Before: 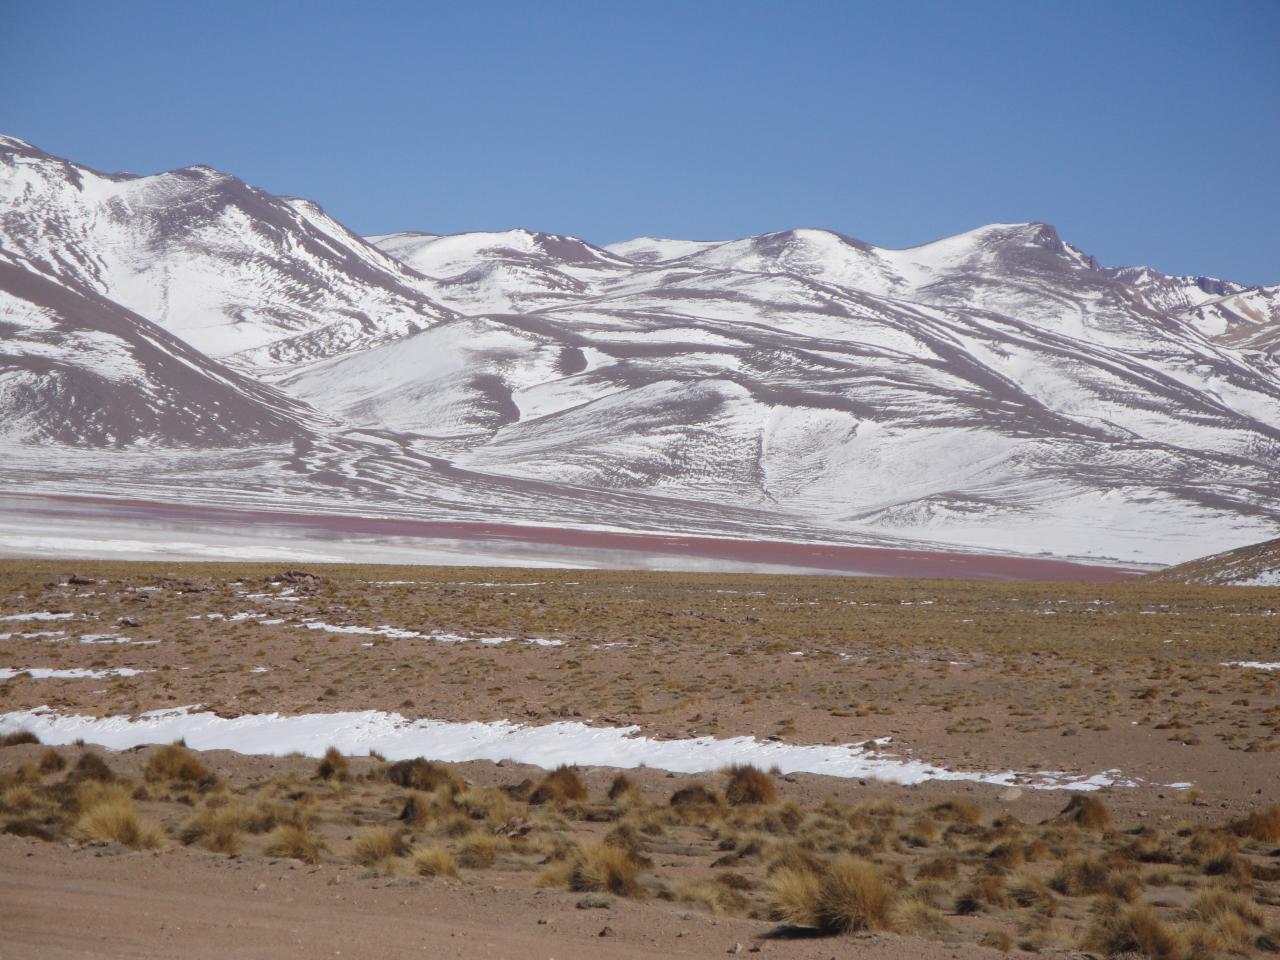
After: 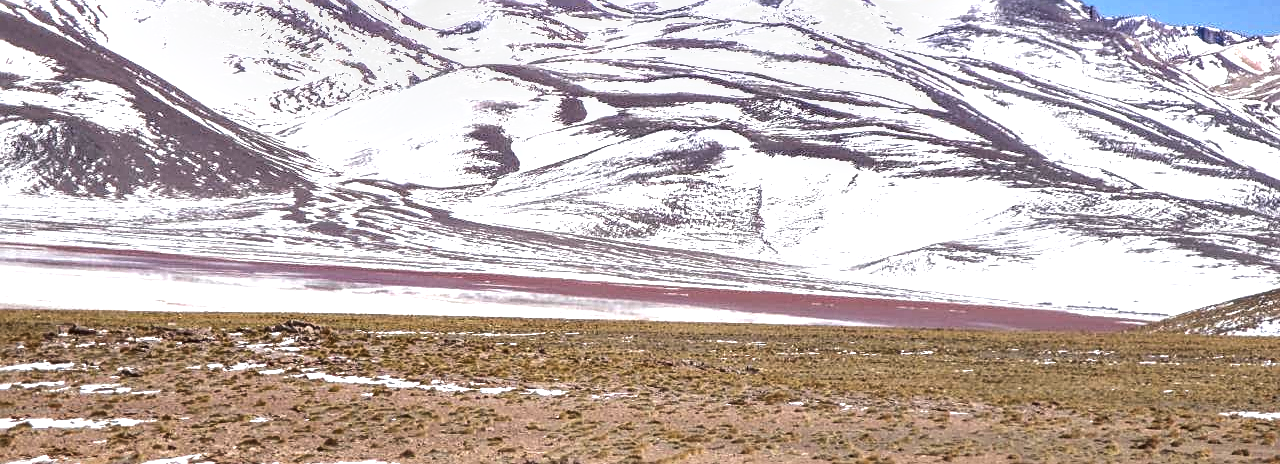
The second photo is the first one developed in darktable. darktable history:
exposure: black level correction 0, exposure 0.95 EV, compensate exposure bias true, compensate highlight preservation false
tone equalizer: -8 EV -0.417 EV, -7 EV -0.389 EV, -6 EV -0.333 EV, -5 EV -0.222 EV, -3 EV 0.222 EV, -2 EV 0.333 EV, -1 EV 0.389 EV, +0 EV 0.417 EV, edges refinement/feathering 500, mask exposure compensation -1.57 EV, preserve details no
shadows and highlights: soften with gaussian
crop and rotate: top 26.056%, bottom 25.543%
sharpen: on, module defaults
local contrast: on, module defaults
